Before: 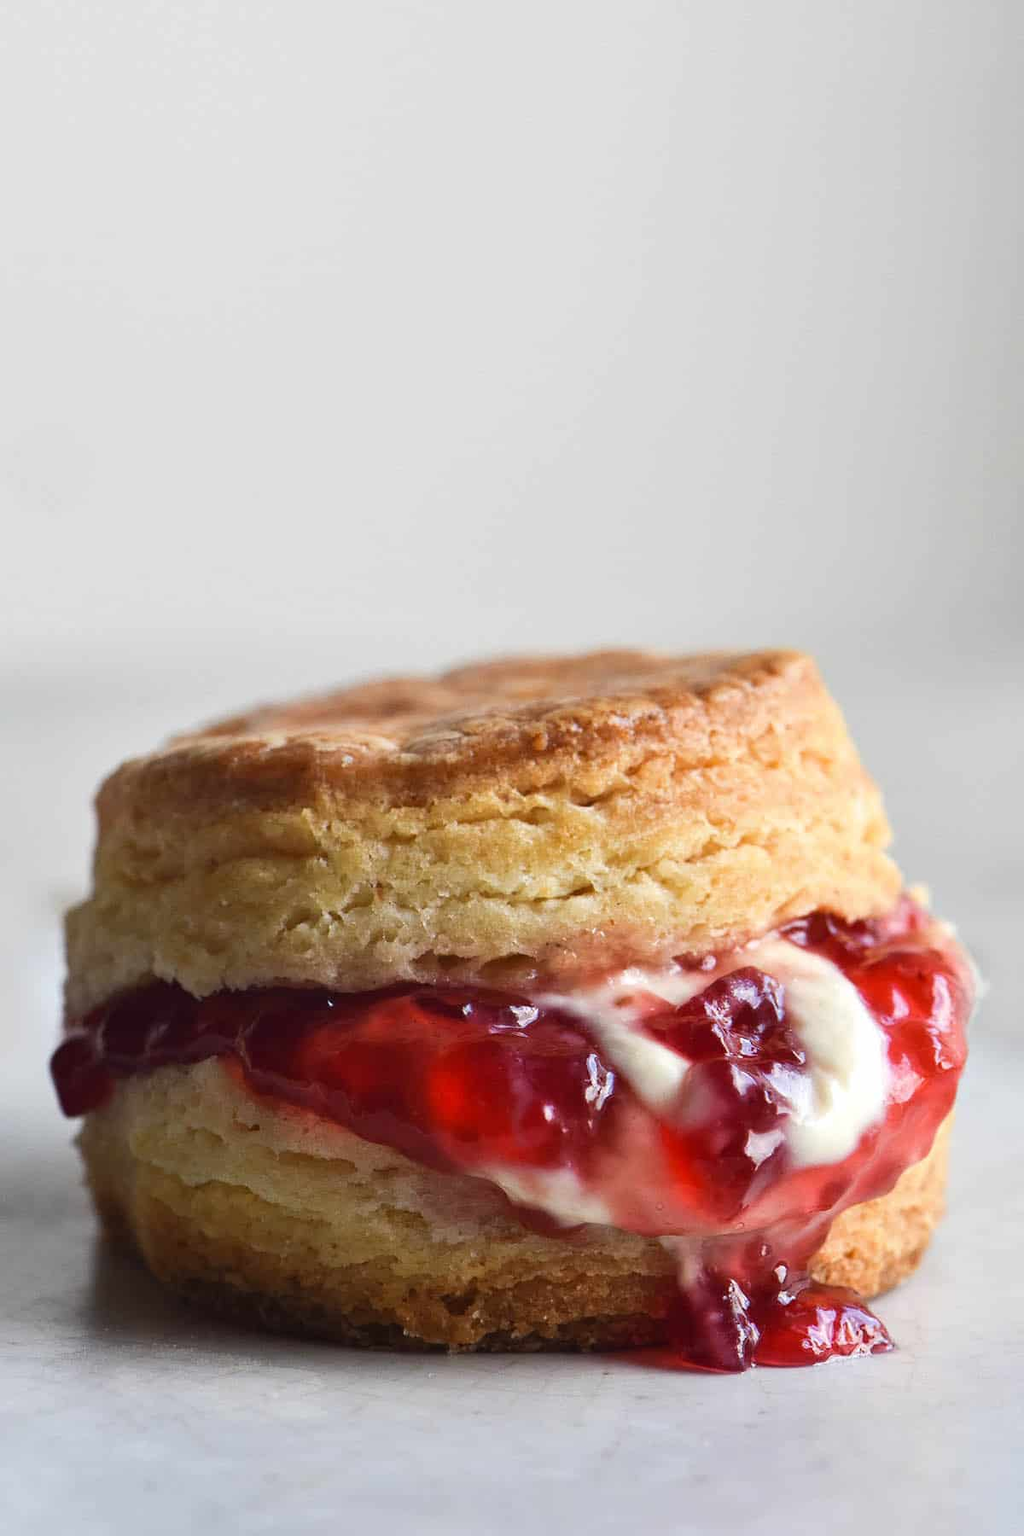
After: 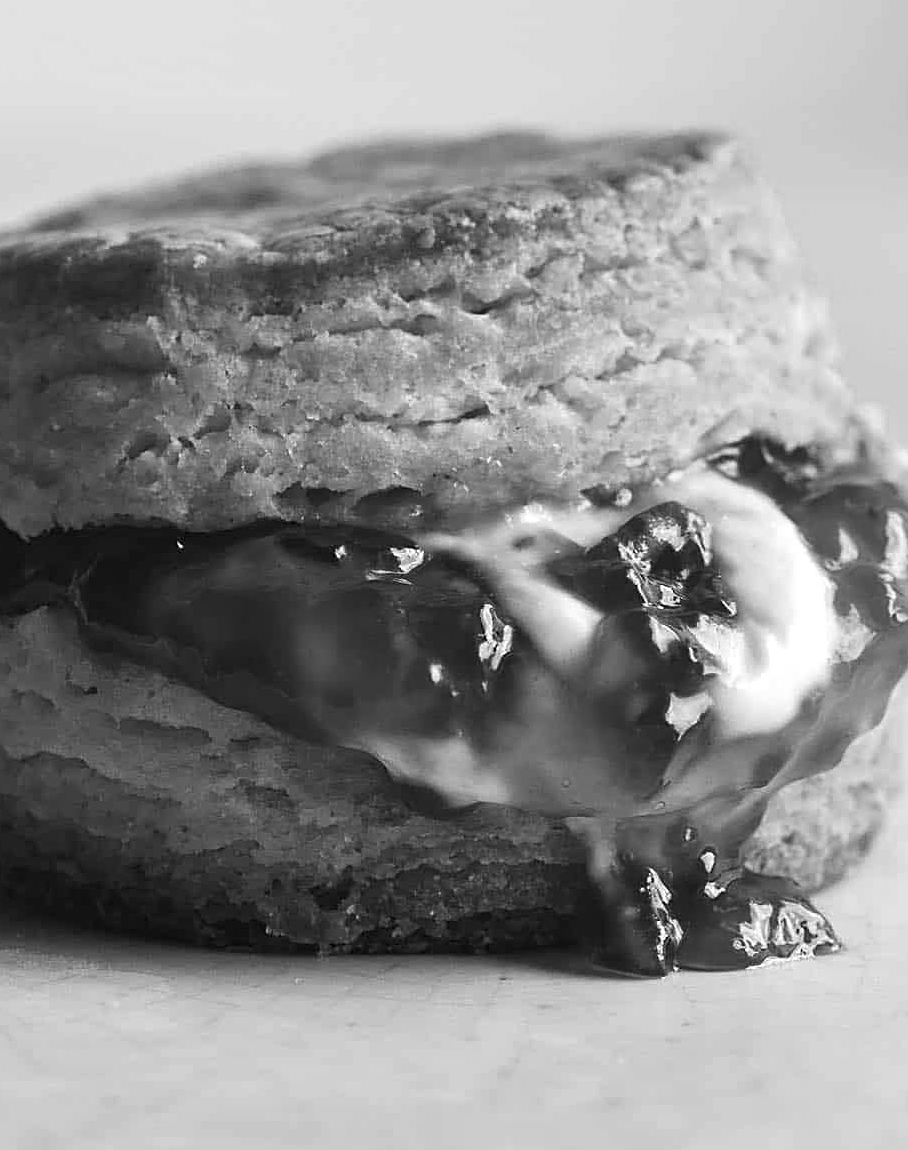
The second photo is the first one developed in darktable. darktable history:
crop and rotate: left 17.265%, top 35.101%, right 7.018%, bottom 0.984%
color calibration: output gray [0.18, 0.41, 0.41, 0], illuminant custom, x 0.372, y 0.383, temperature 4279.62 K
sharpen: on, module defaults
contrast brightness saturation: contrast 0.038, saturation 0.068
